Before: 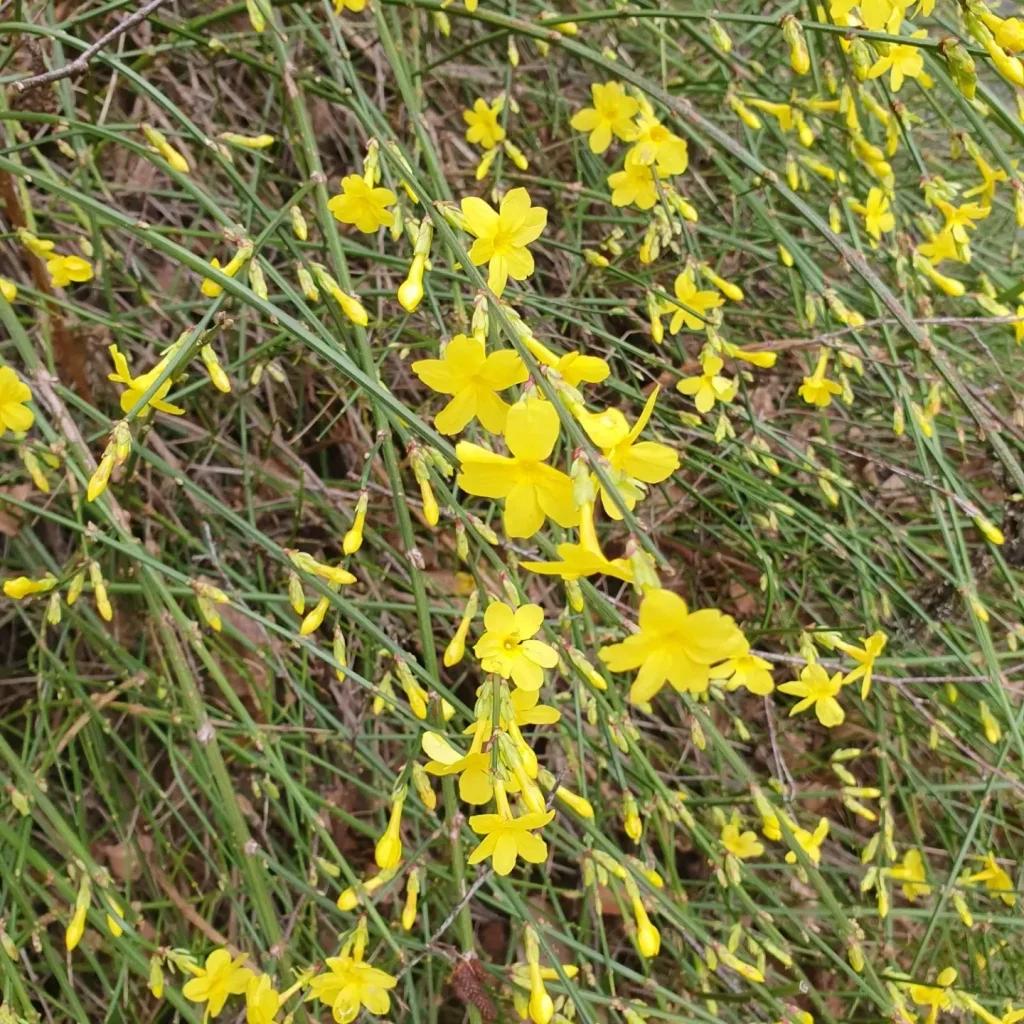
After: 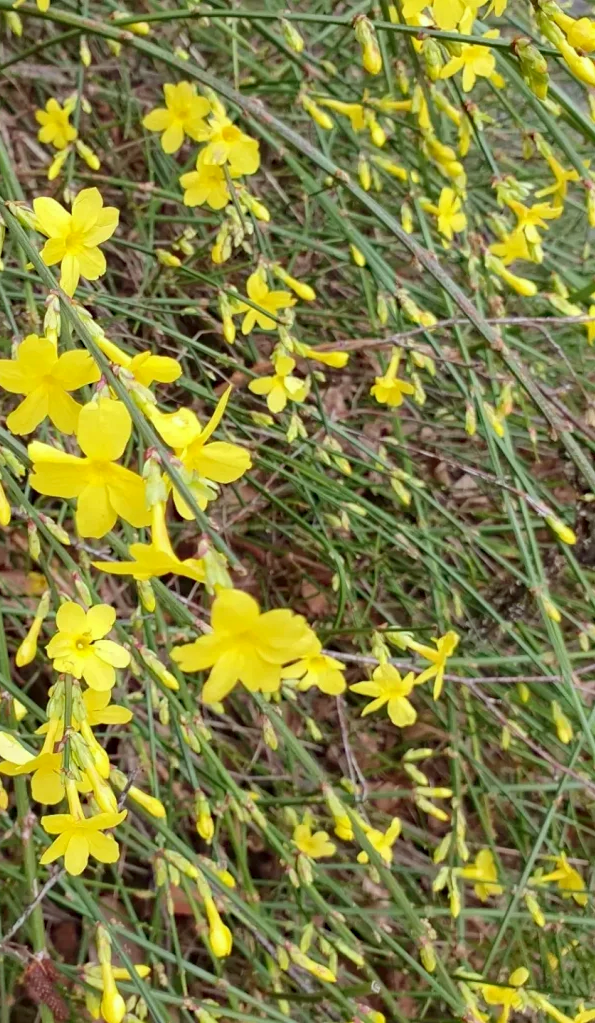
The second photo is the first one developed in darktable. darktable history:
local contrast: mode bilateral grid, contrast 10, coarseness 24, detail 112%, midtone range 0.2
crop: left 41.854%
haze removal: compatibility mode true, adaptive false
color correction: highlights a* -2.72, highlights b* -2.53, shadows a* 2, shadows b* 2.92
